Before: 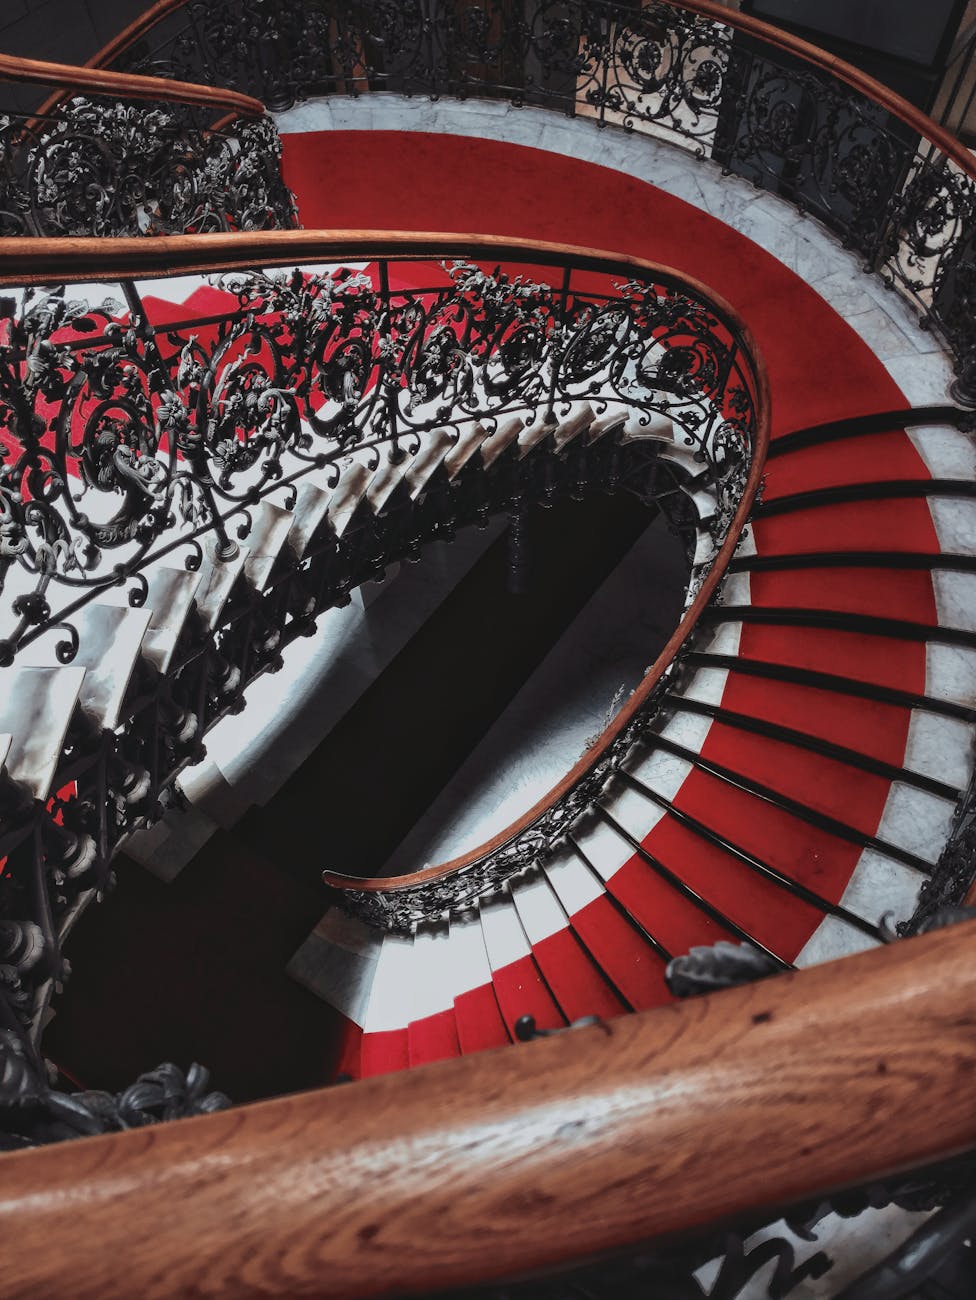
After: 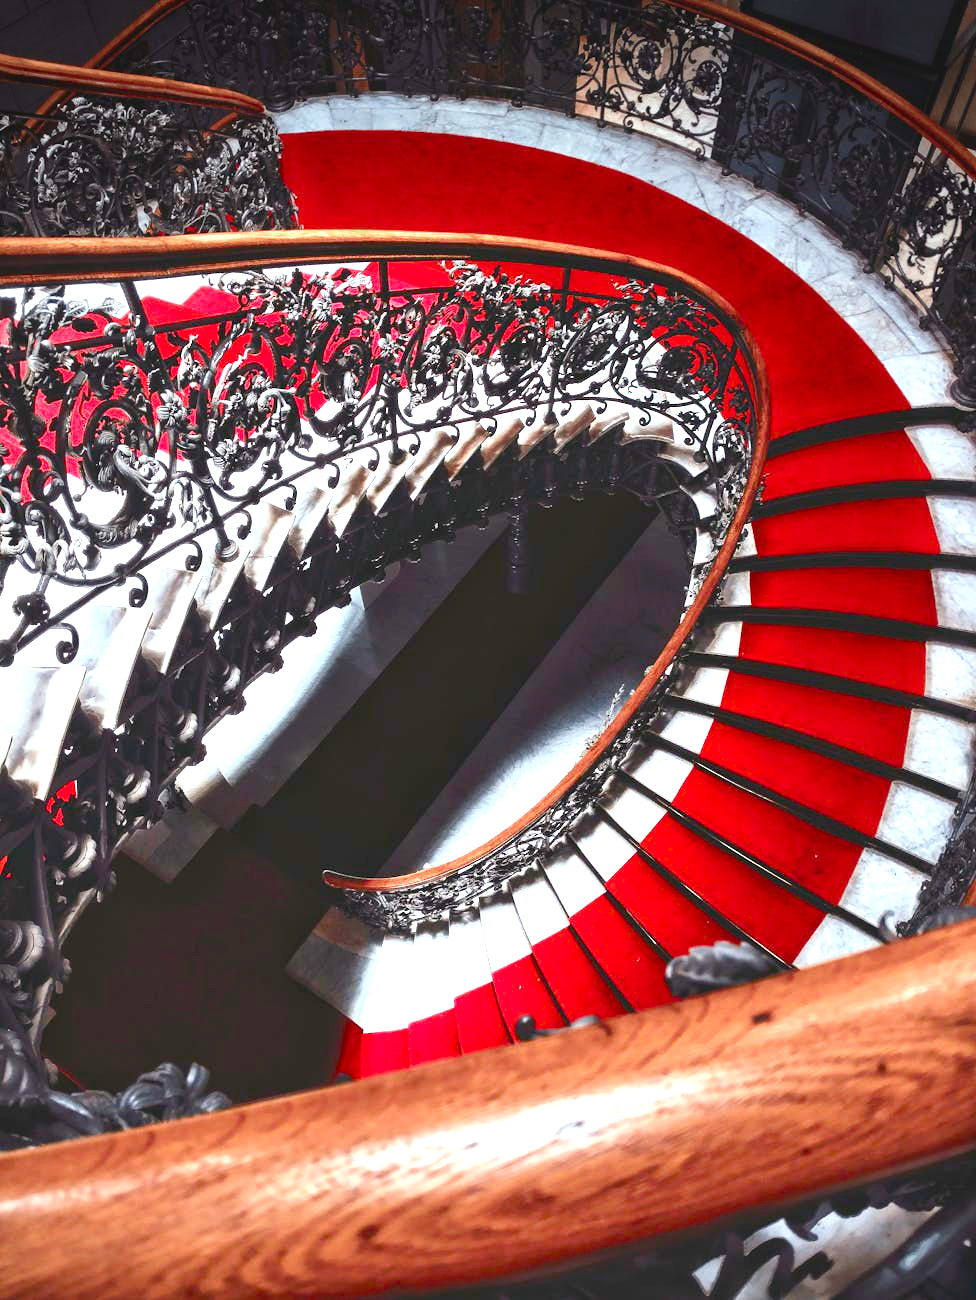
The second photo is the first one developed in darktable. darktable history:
exposure: black level correction 0, exposure 1.5 EV, compensate highlight preservation false
rotate and perspective: crop left 0, crop top 0
vignetting: brightness -0.629, saturation -0.007, center (-0.028, 0.239)
color balance rgb: perceptual saturation grading › global saturation 20%, perceptual saturation grading › highlights -25%, perceptual saturation grading › shadows 50.52%, global vibrance 40.24%
